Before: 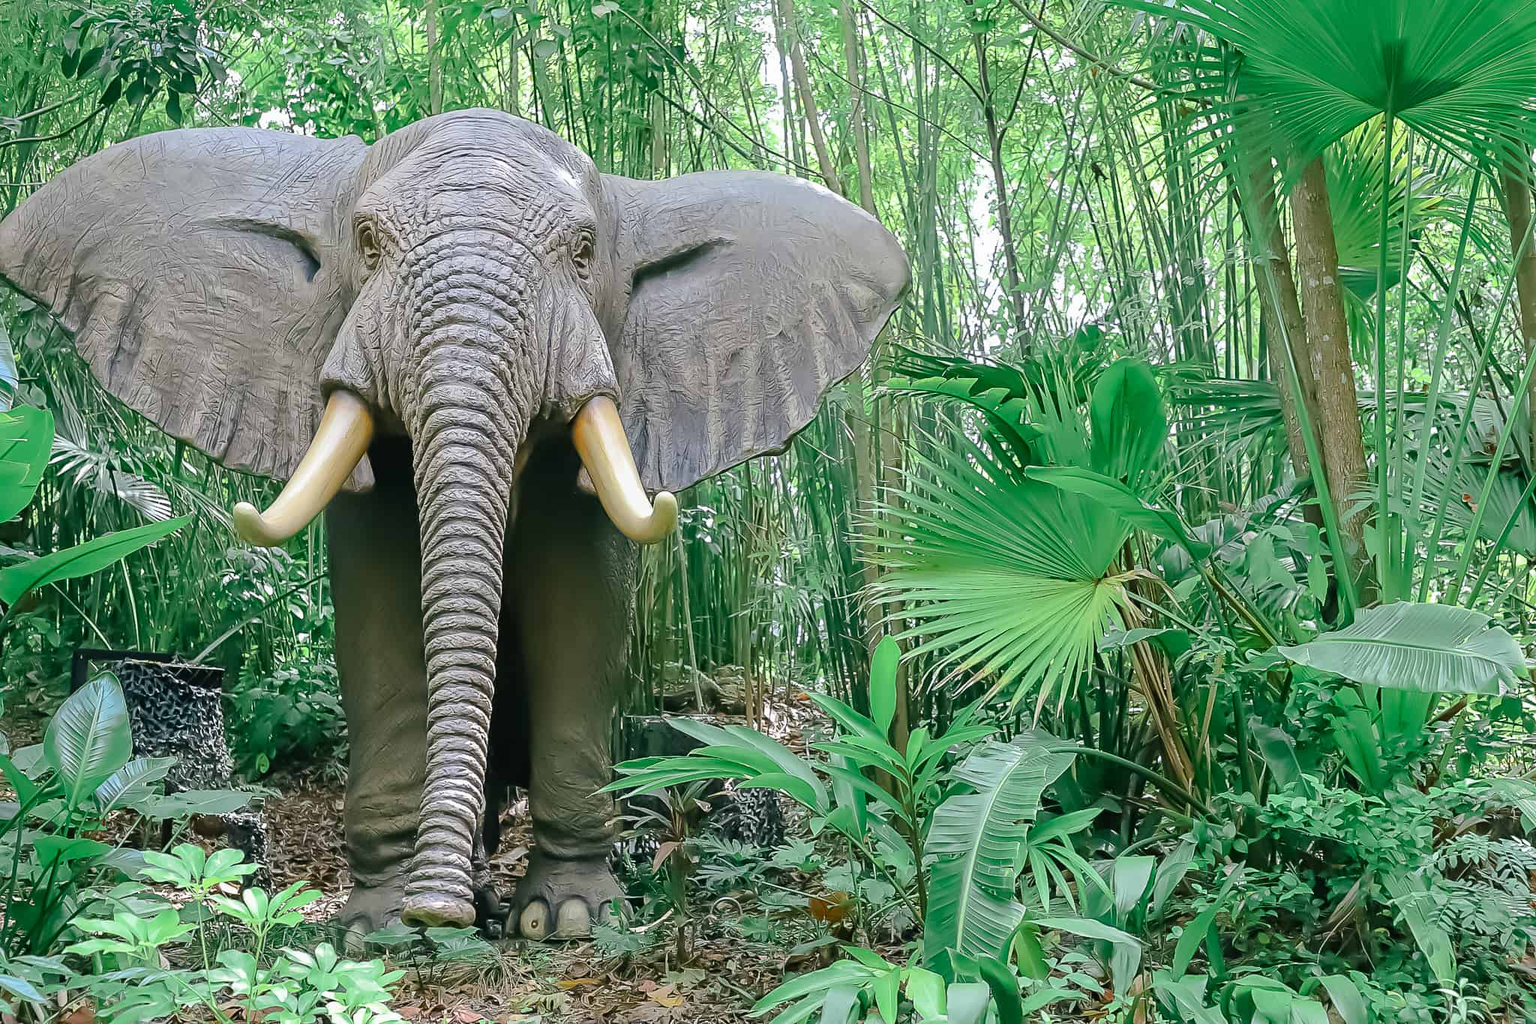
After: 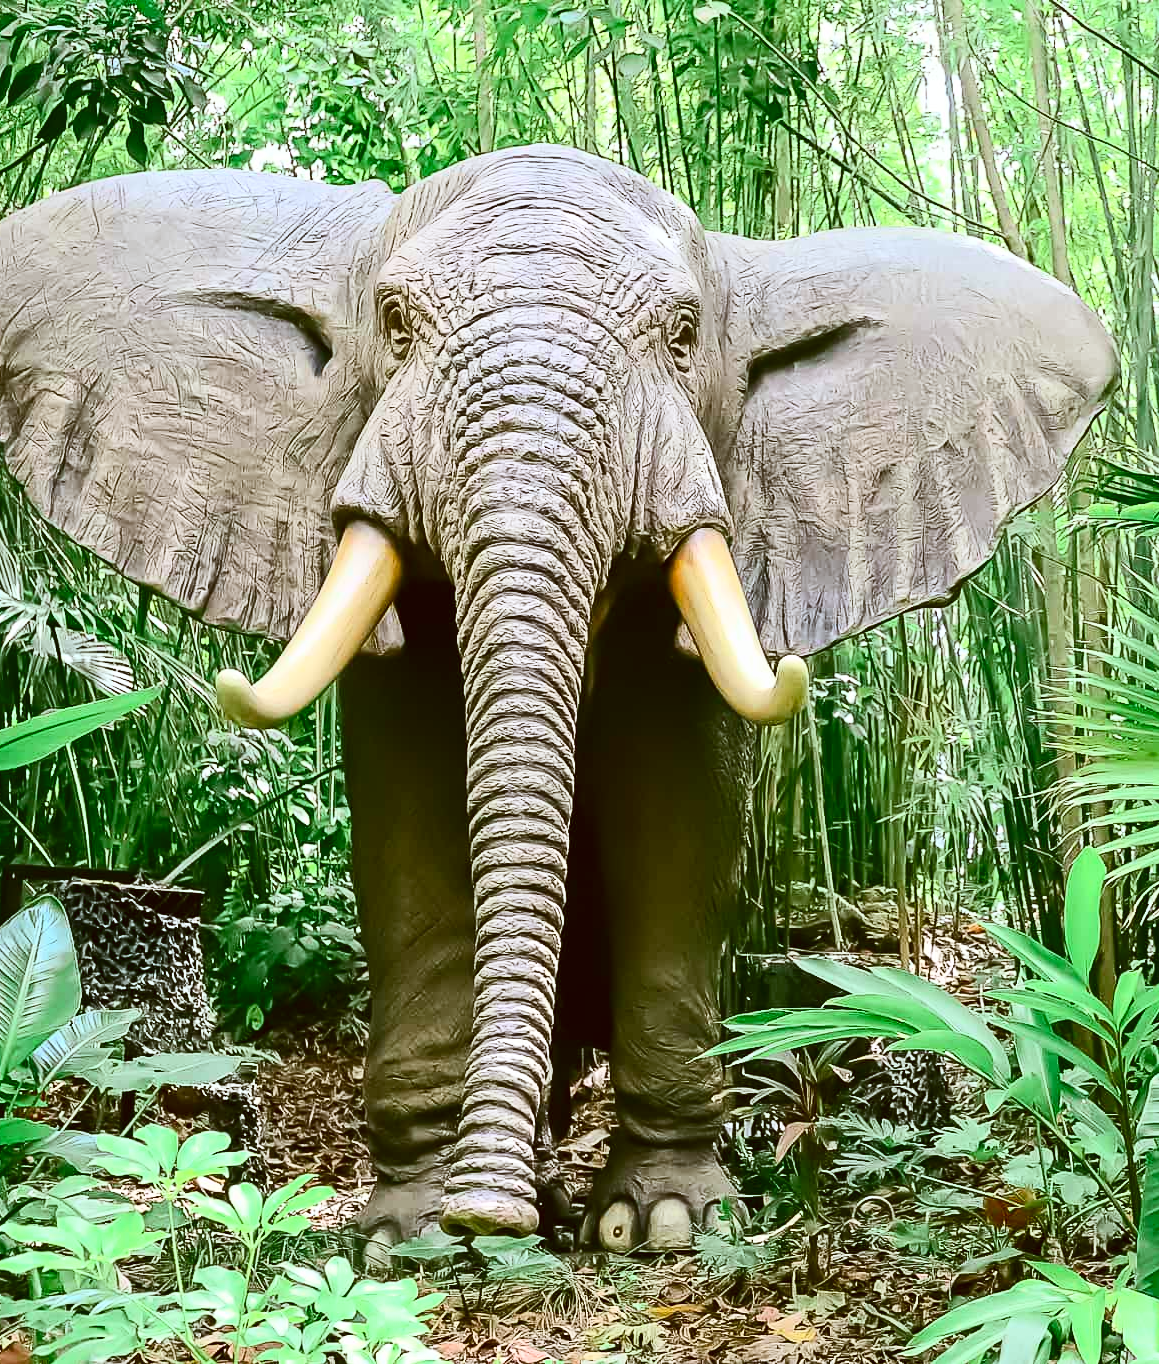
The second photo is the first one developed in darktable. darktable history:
crop: left 4.65%, right 38.724%
contrast brightness saturation: contrast 0.407, brightness 0.109, saturation 0.214
tone equalizer: edges refinement/feathering 500, mask exposure compensation -1.57 EV, preserve details no
color correction: highlights a* -0.454, highlights b* 0.151, shadows a* 5.28, shadows b* 20.64
